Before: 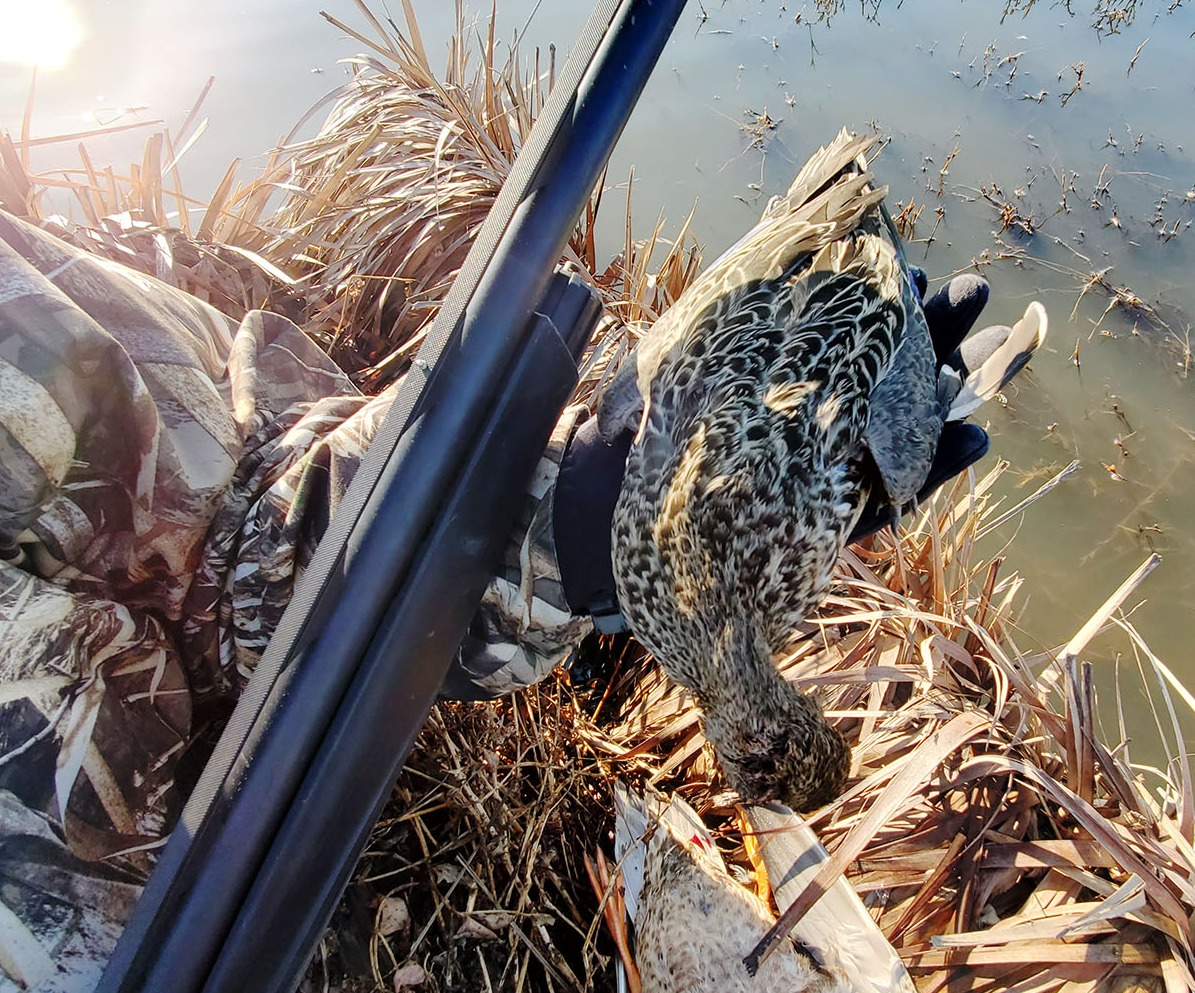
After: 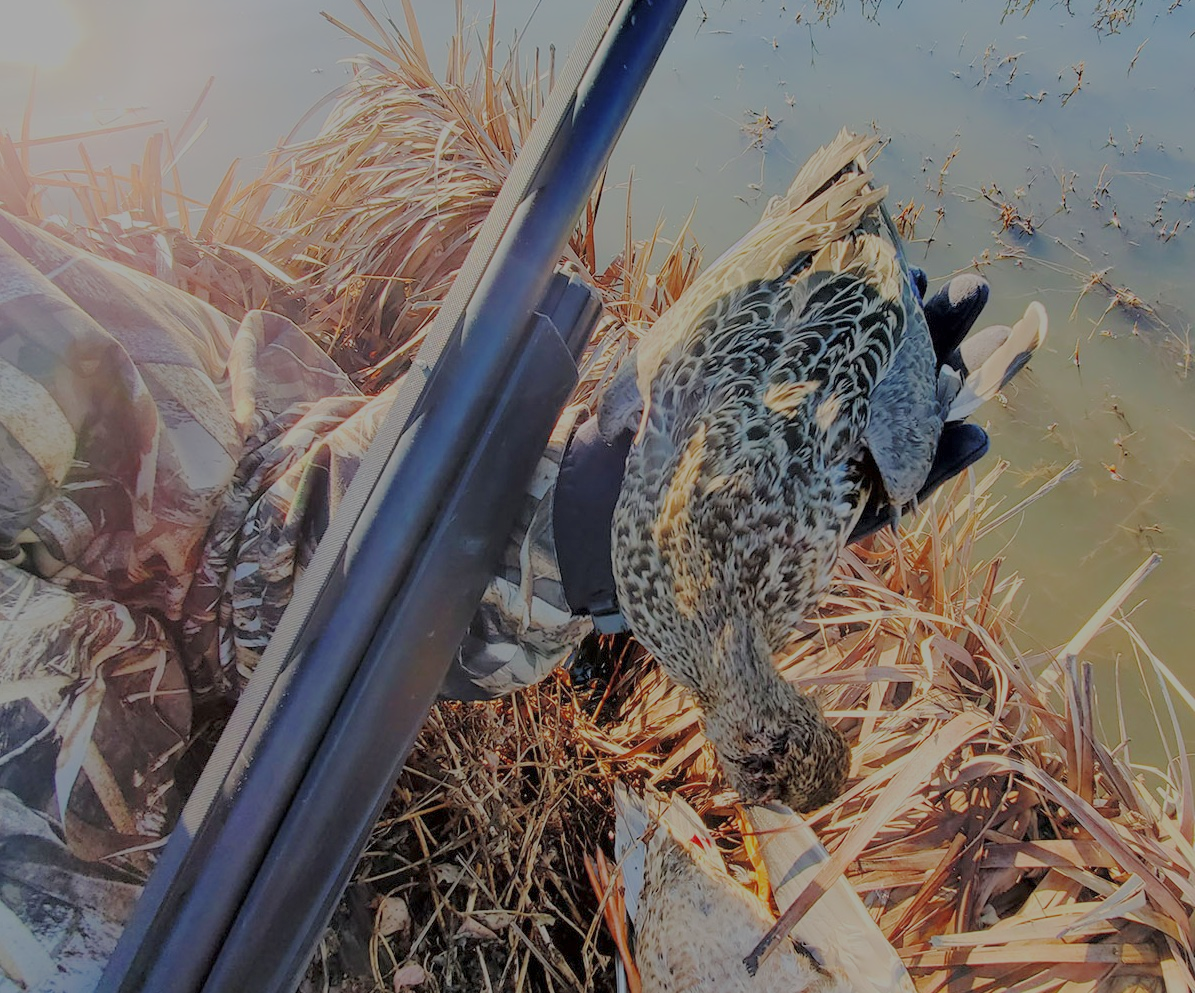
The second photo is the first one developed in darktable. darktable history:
filmic rgb: black relative exposure -13.99 EV, white relative exposure 7.97 EV, hardness 3.75, latitude 50.08%, contrast 0.517, color science v6 (2022), iterations of high-quality reconstruction 0
